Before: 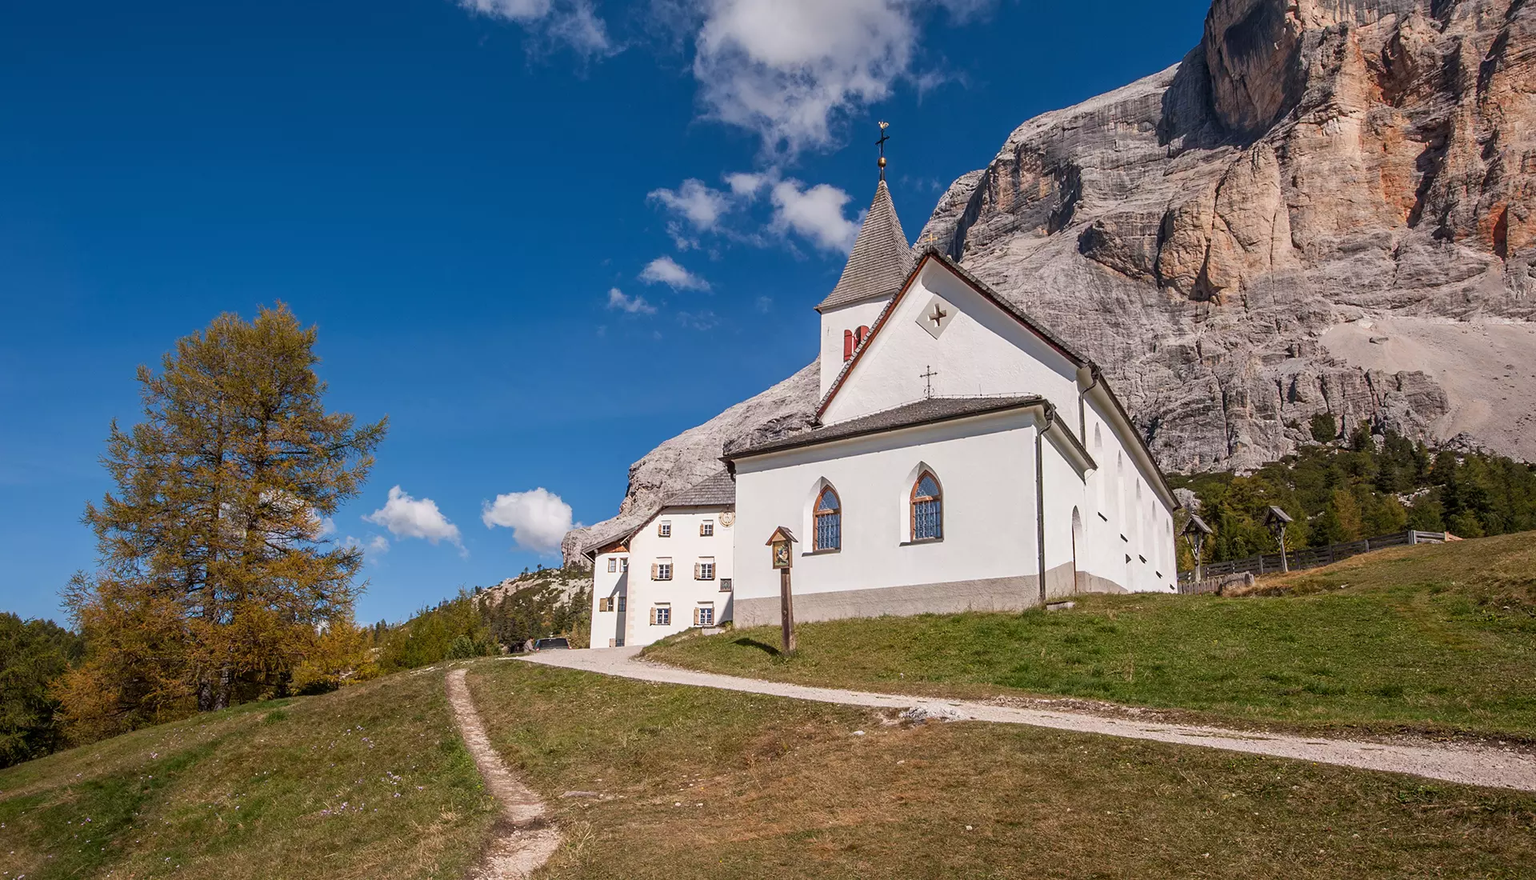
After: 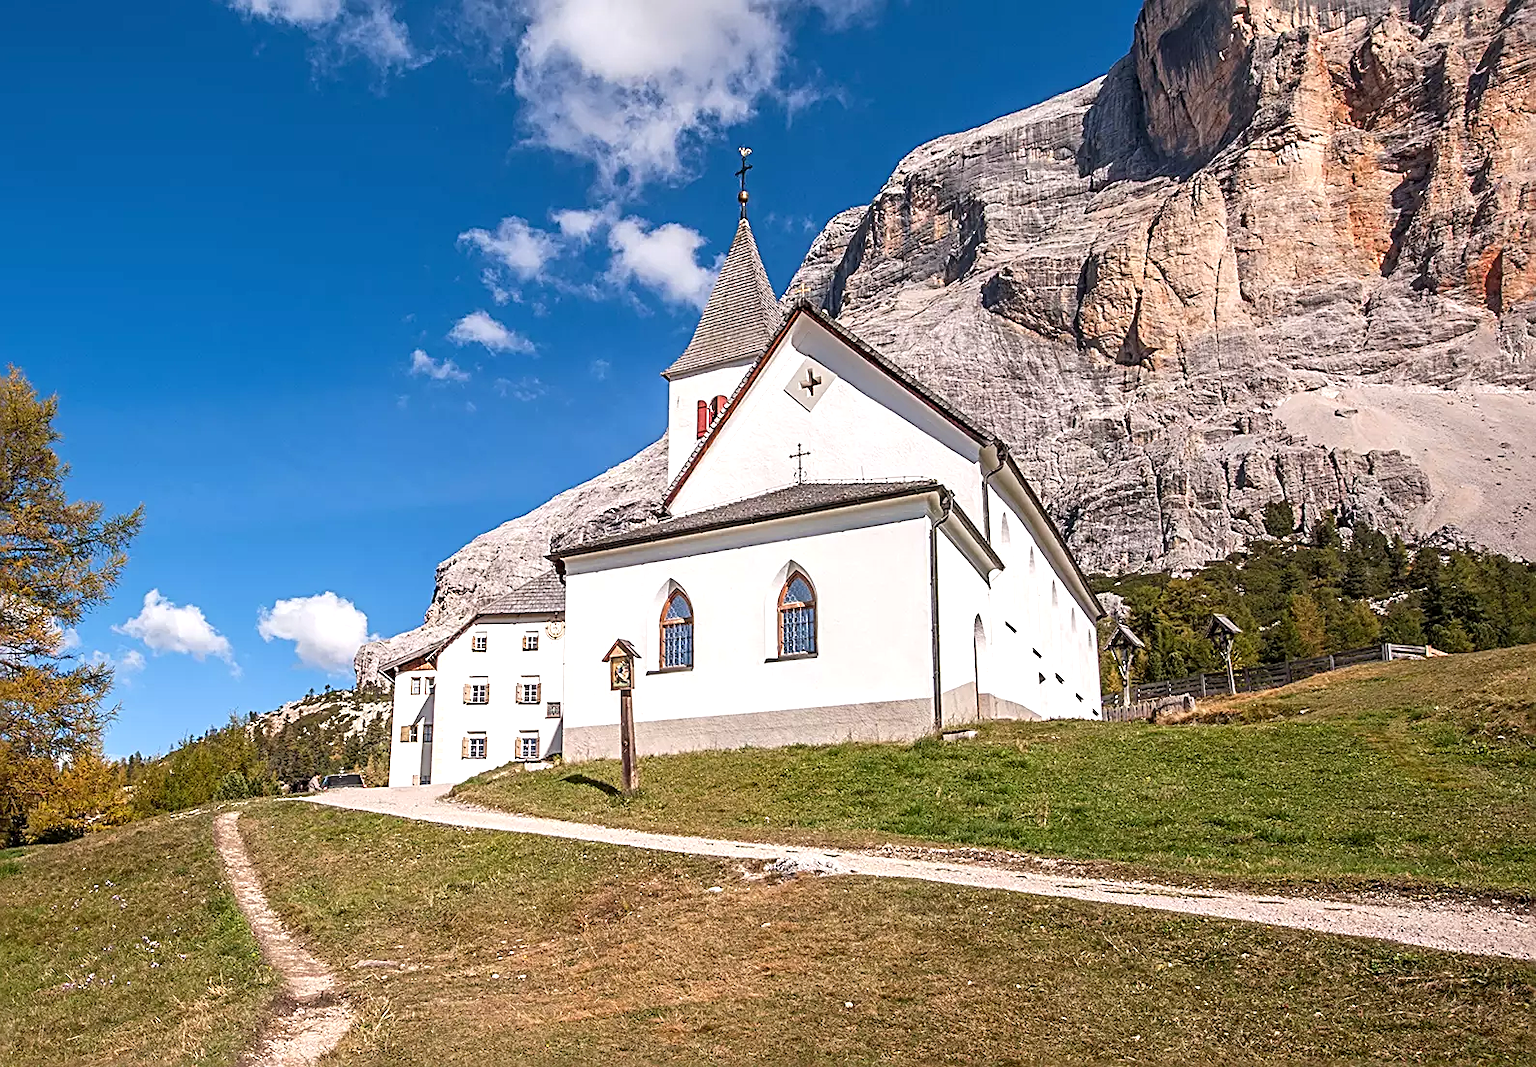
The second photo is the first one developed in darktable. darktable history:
crop: left 17.582%, bottom 0.031%
sharpen: radius 2.584, amount 0.688
base curve: curves: ch0 [(0, 0) (0.472, 0.508) (1, 1)]
exposure: exposure 0.574 EV, compensate highlight preservation false
